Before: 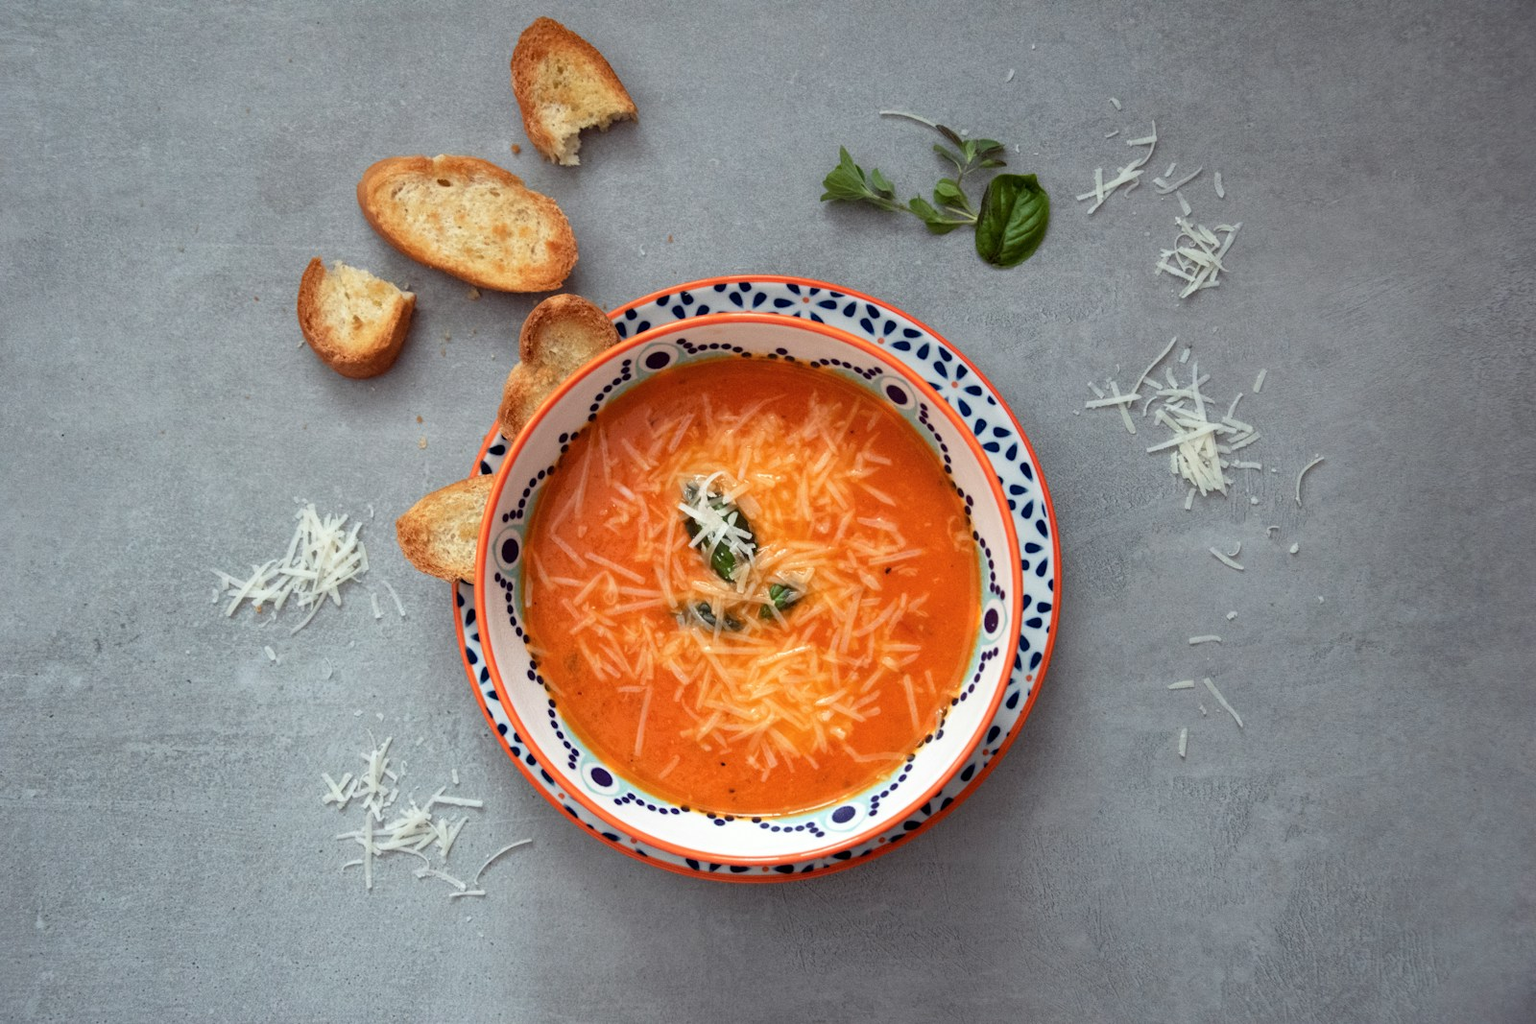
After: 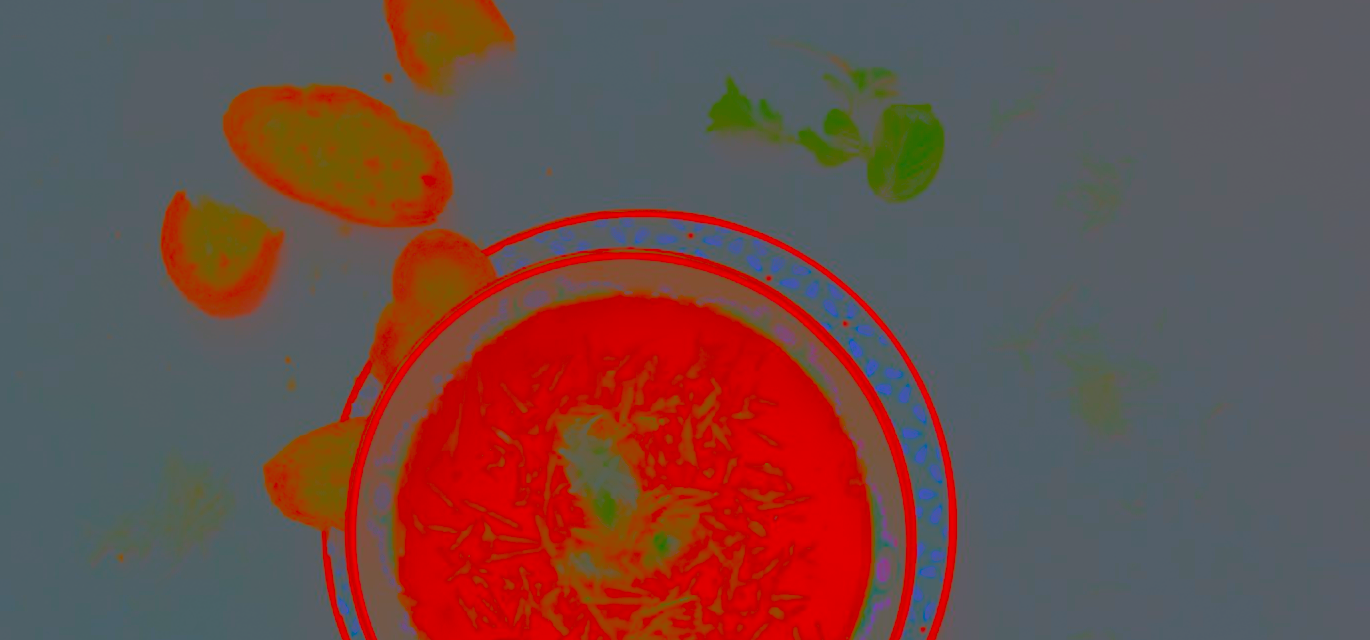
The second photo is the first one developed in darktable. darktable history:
contrast brightness saturation: contrast -0.985, brightness -0.174, saturation 0.761
crop and rotate: left 9.334%, top 7.243%, right 5.014%, bottom 32.759%
